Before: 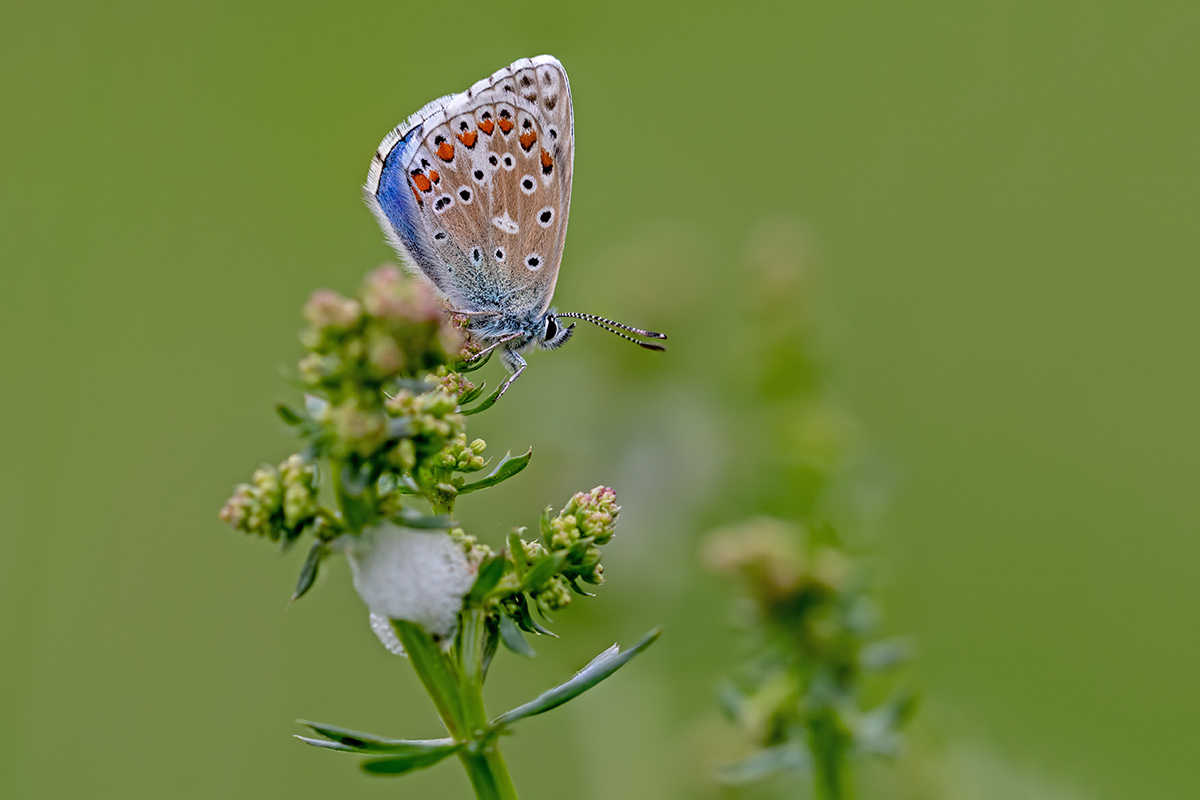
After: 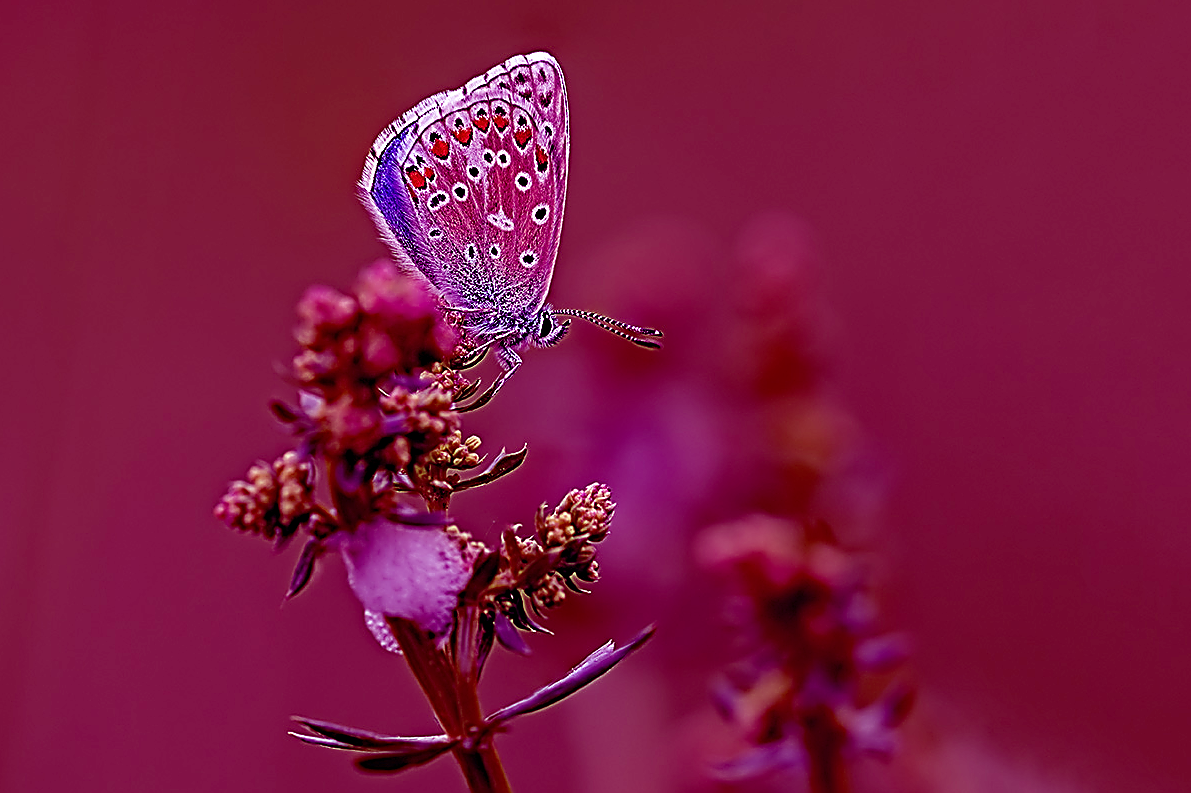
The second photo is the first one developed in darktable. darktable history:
rgb levels: mode RGB, independent channels, levels [[0, 0.474, 1], [0, 0.5, 1], [0, 0.5, 1]]
color balance: mode lift, gamma, gain (sRGB), lift [1, 1, 0.101, 1]
crop: left 0.434%, top 0.485%, right 0.244%, bottom 0.386%
sharpen: amount 2
